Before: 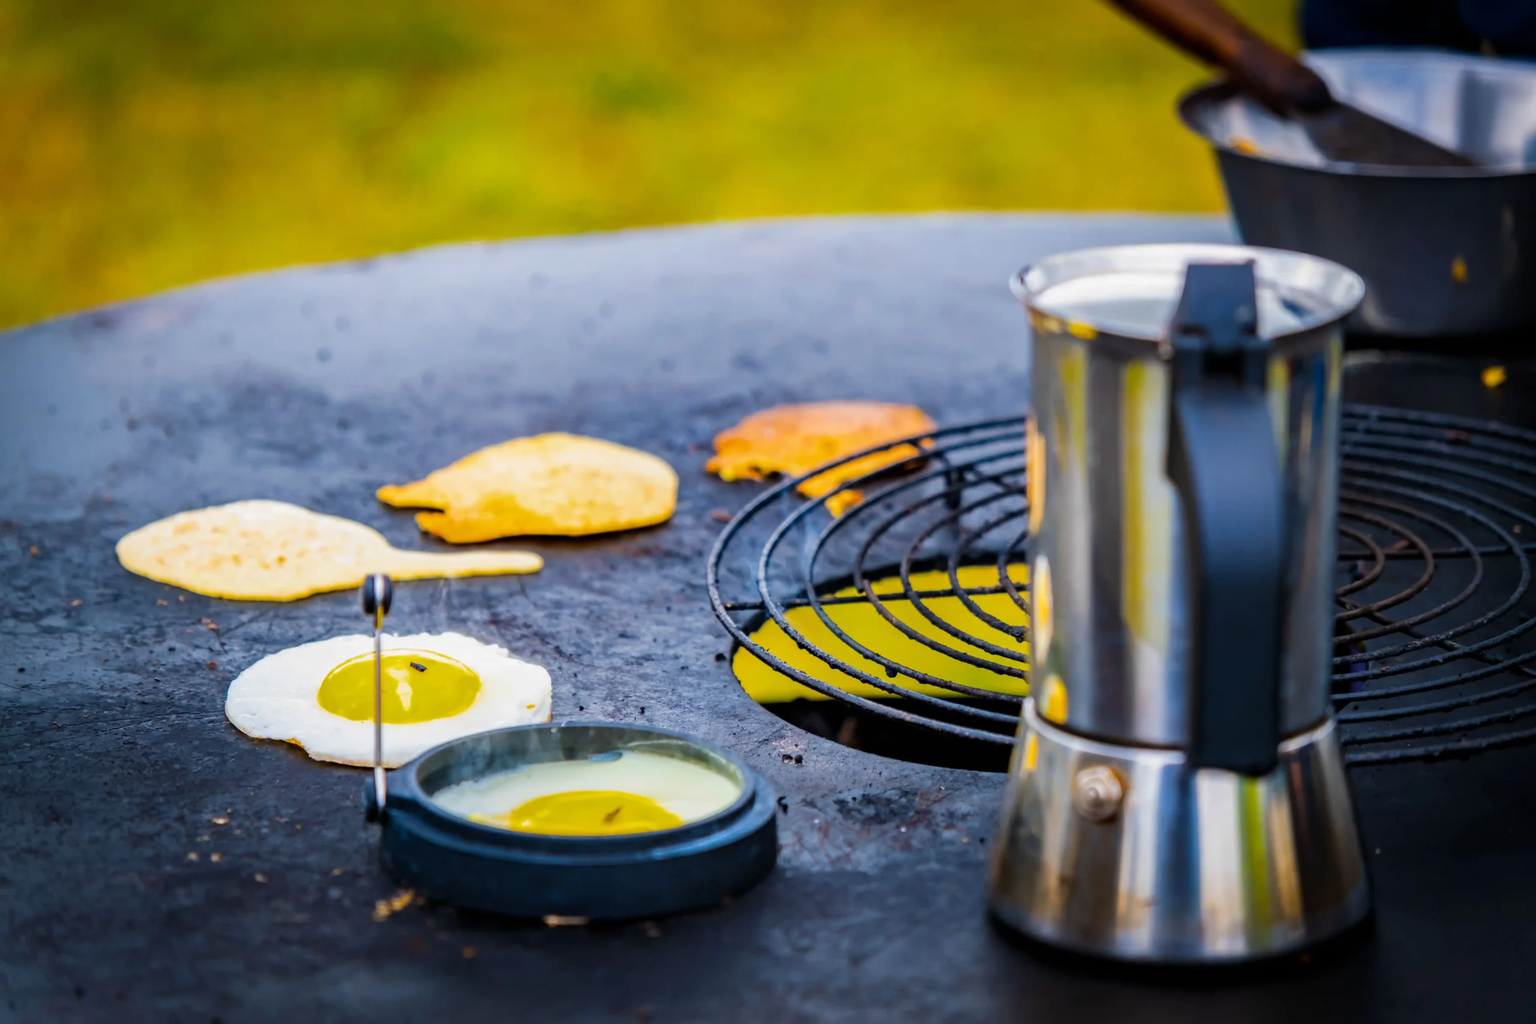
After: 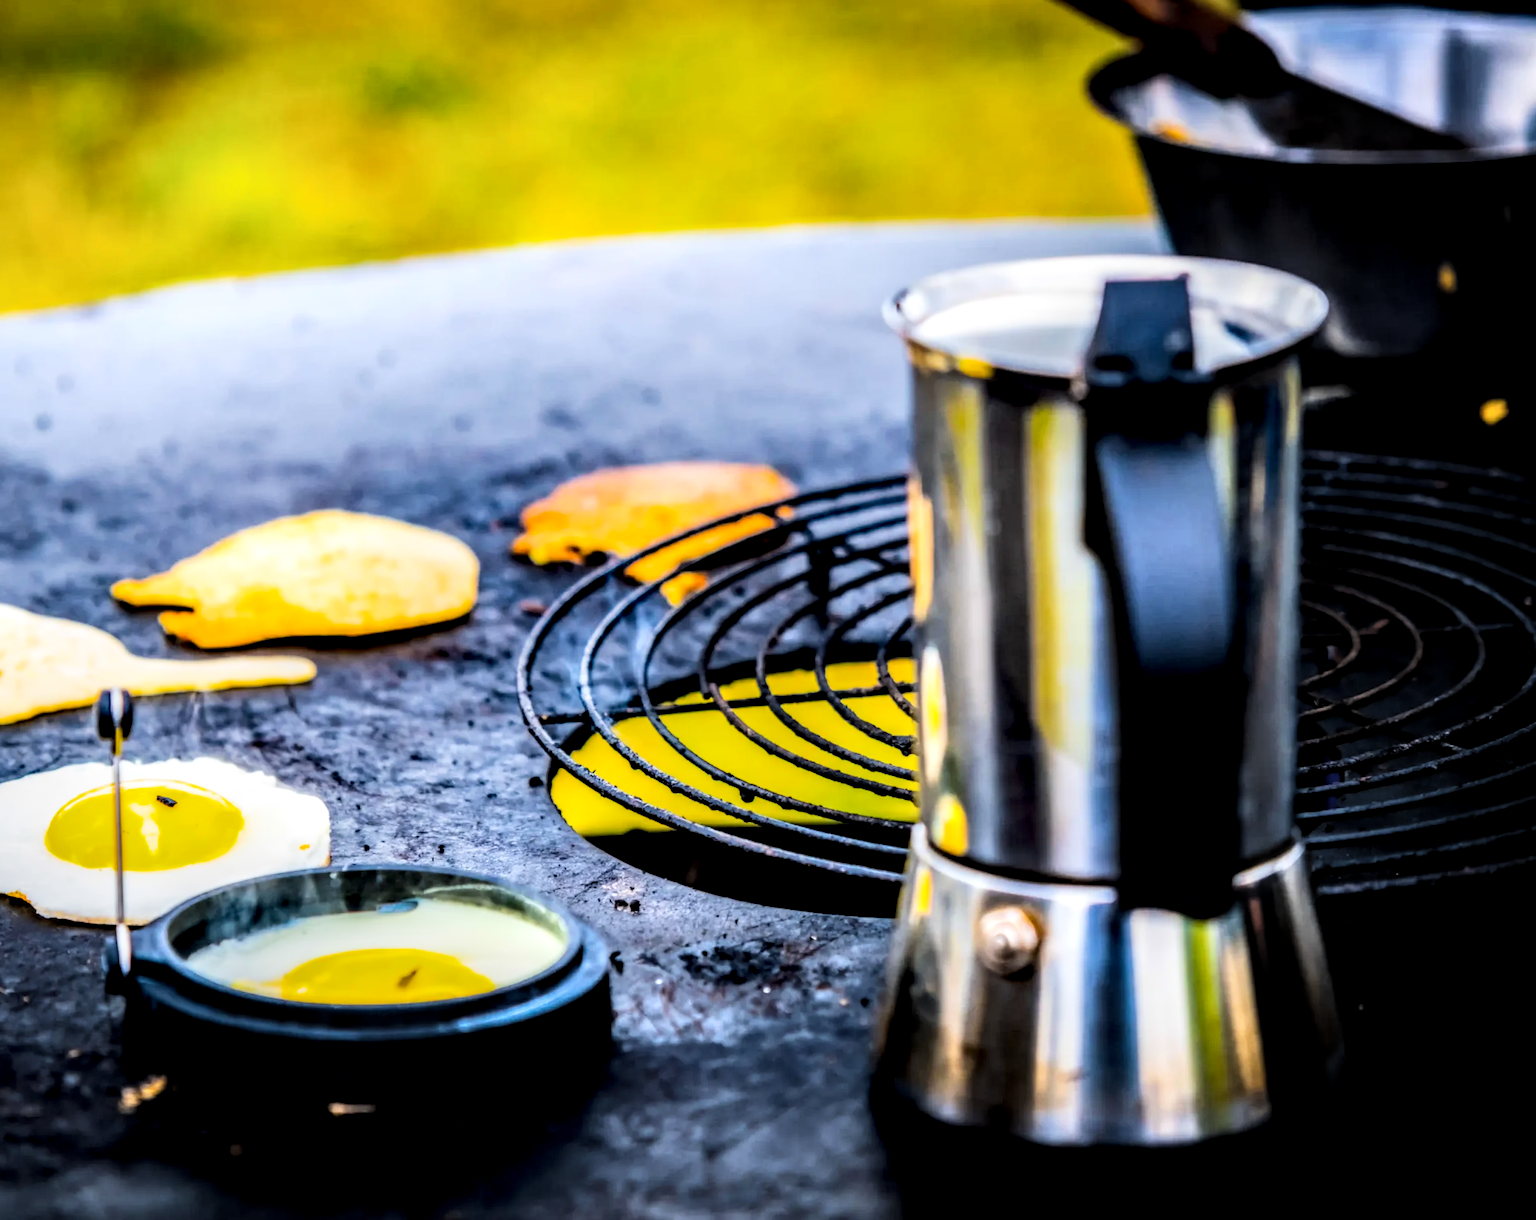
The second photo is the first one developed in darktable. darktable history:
contrast brightness saturation: contrast 0.2, brightness 0.16, saturation 0.22
filmic rgb: black relative exposure -5 EV, hardness 2.88, contrast 1.3, highlights saturation mix -30%
contrast equalizer: octaves 7, y [[0.502, 0.505, 0.512, 0.529, 0.564, 0.588], [0.5 ×6], [0.502, 0.505, 0.512, 0.529, 0.564, 0.588], [0, 0.001, 0.001, 0.004, 0.008, 0.011], [0, 0.001, 0.001, 0.004, 0.008, 0.011]], mix -1
crop: left 17.582%, bottom 0.031%
local contrast: highlights 19%, detail 186%
rotate and perspective: rotation -1.32°, lens shift (horizontal) -0.031, crop left 0.015, crop right 0.985, crop top 0.047, crop bottom 0.982
